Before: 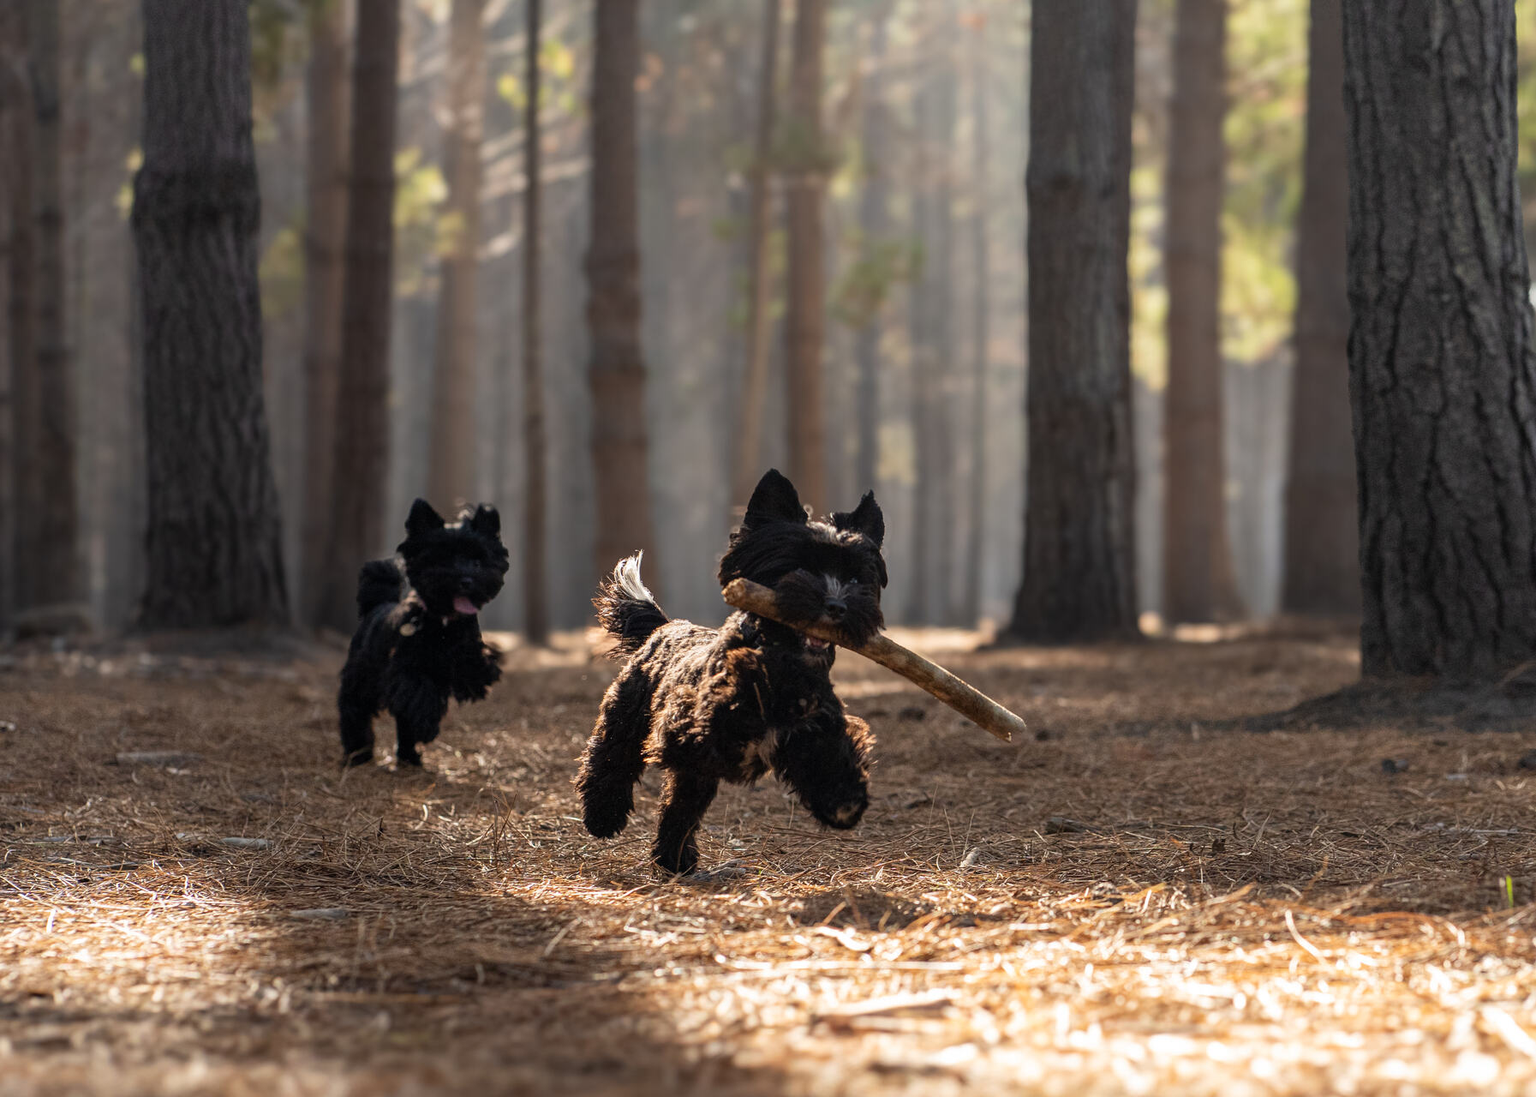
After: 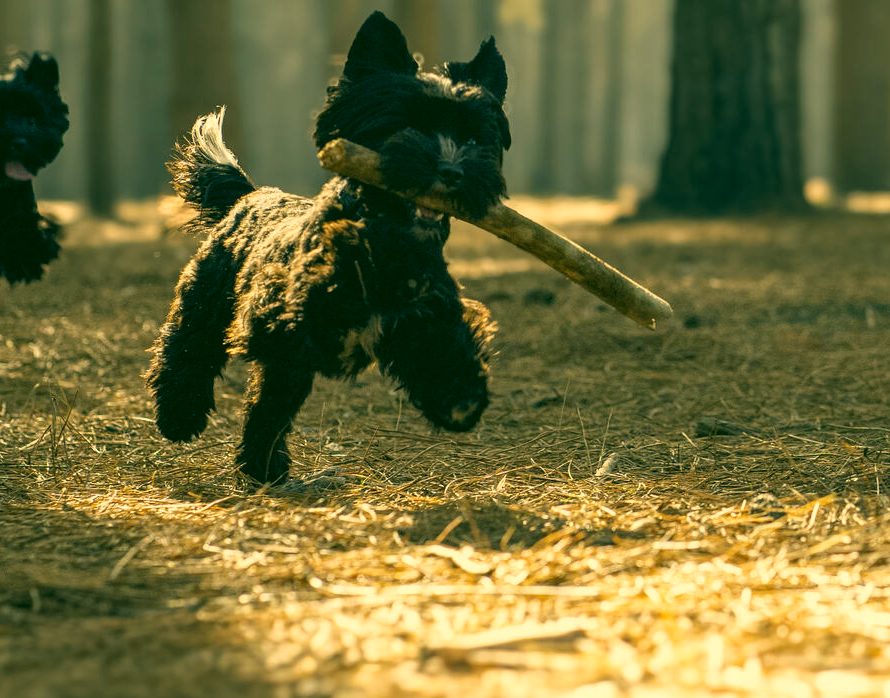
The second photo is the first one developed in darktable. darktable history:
tone curve: curves: ch0 [(0, 0) (0.003, 0.005) (0.011, 0.019) (0.025, 0.04) (0.044, 0.064) (0.069, 0.095) (0.1, 0.129) (0.136, 0.169) (0.177, 0.207) (0.224, 0.247) (0.277, 0.298) (0.335, 0.354) (0.399, 0.416) (0.468, 0.478) (0.543, 0.553) (0.623, 0.634) (0.709, 0.709) (0.801, 0.817) (0.898, 0.912) (1, 1)], color space Lab, independent channels, preserve colors none
crop: left 29.3%, top 41.917%, right 21.037%, bottom 3.473%
color correction: highlights a* 5.67, highlights b* 33.09, shadows a* -26.2, shadows b* 3.85
